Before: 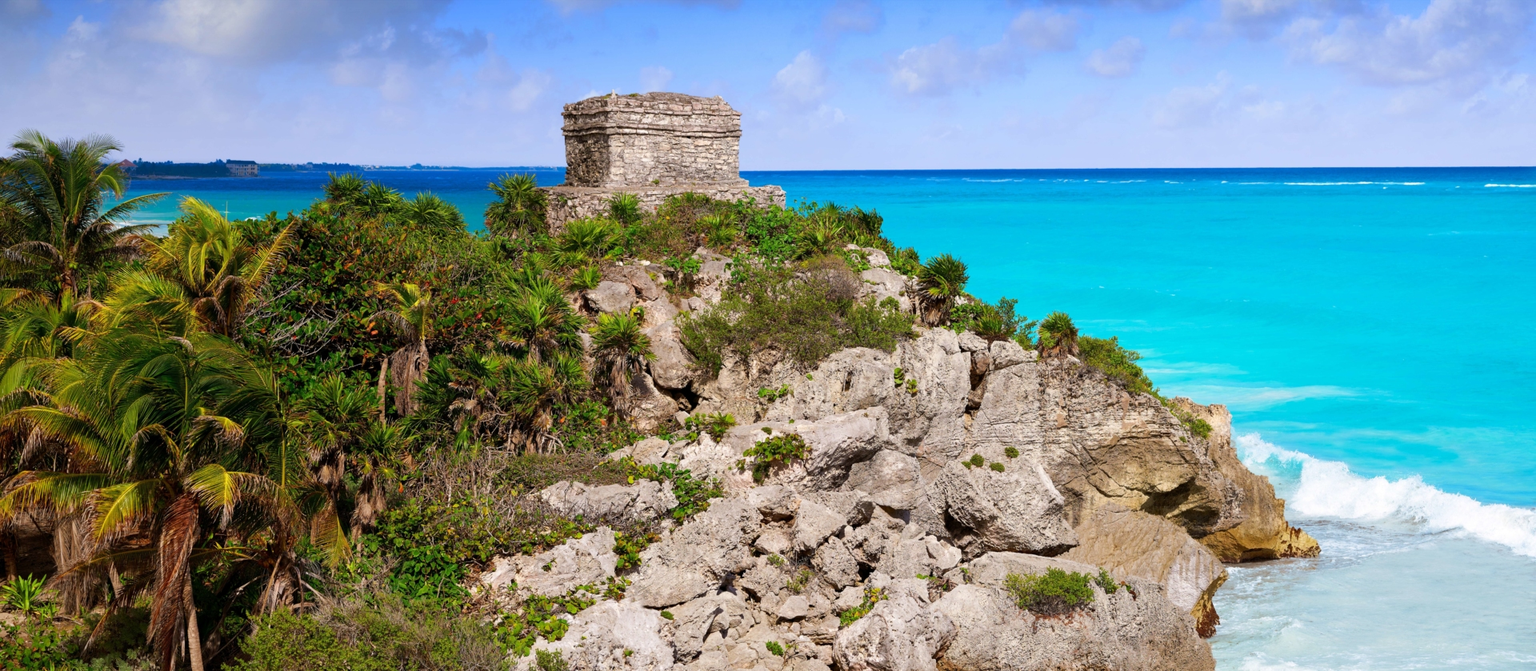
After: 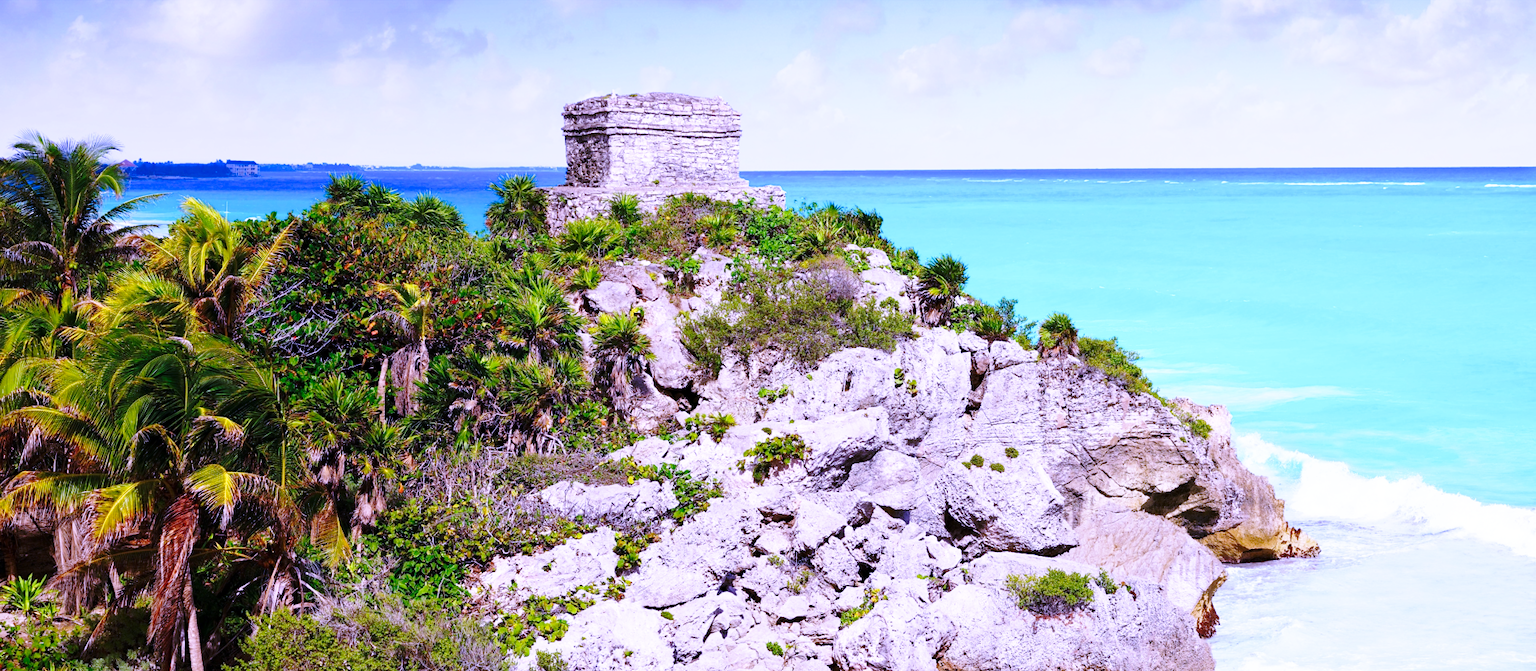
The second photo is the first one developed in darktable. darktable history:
white balance: red 0.98, blue 1.61
base curve: curves: ch0 [(0, 0) (0.036, 0.037) (0.121, 0.228) (0.46, 0.76) (0.859, 0.983) (1, 1)], preserve colors none
